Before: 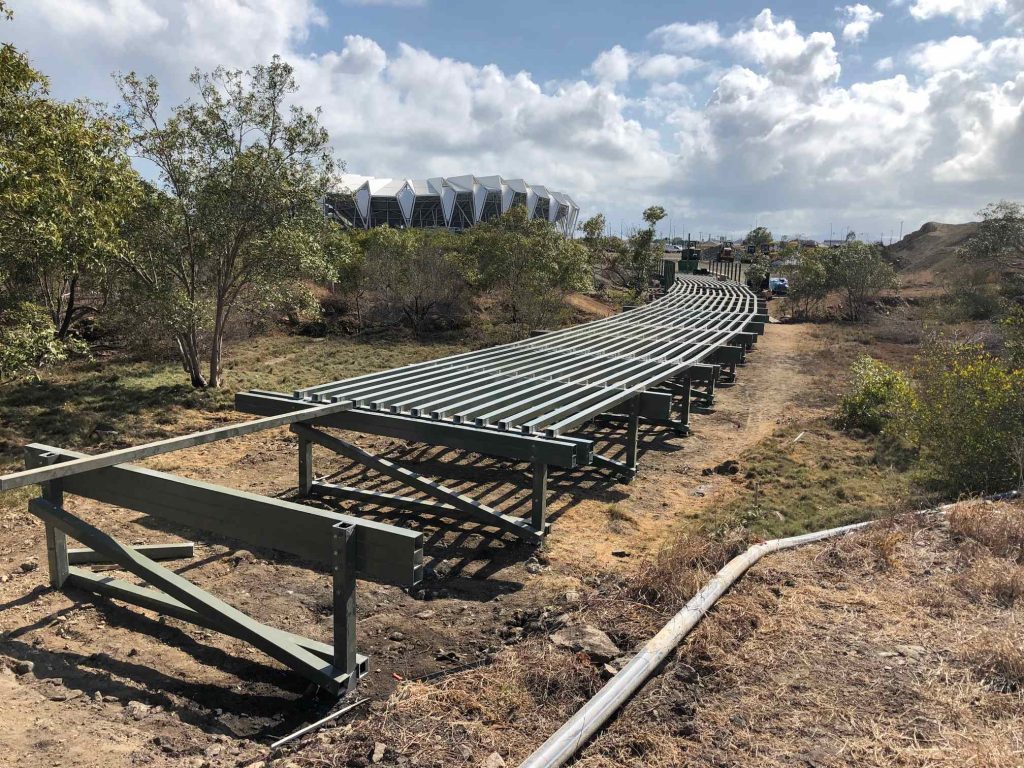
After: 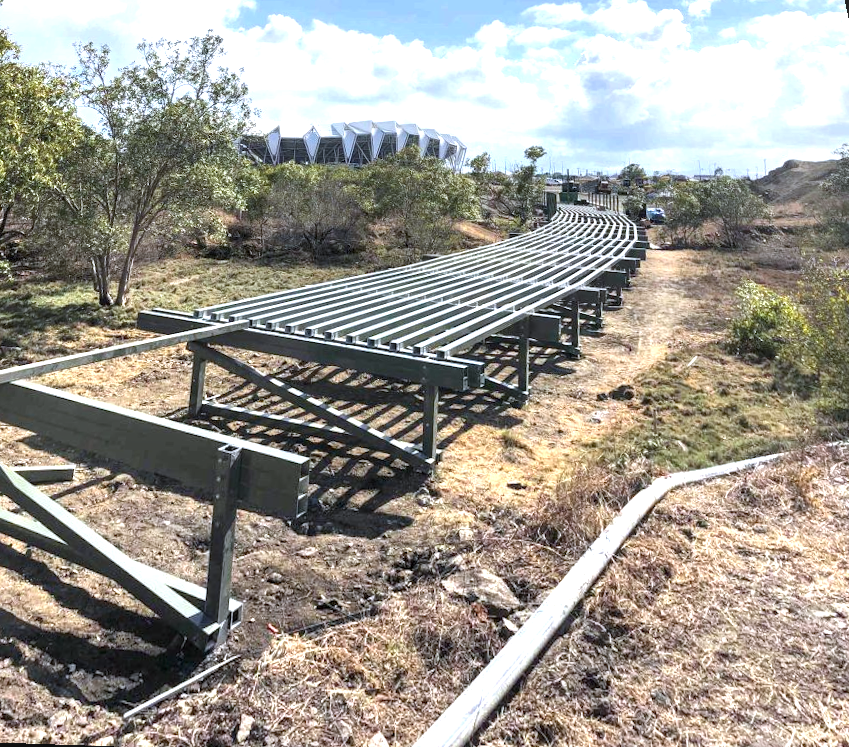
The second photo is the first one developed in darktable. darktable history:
white balance: red 0.954, blue 1.079
local contrast: on, module defaults
exposure: black level correction 0, exposure 1 EV, compensate exposure bias true, compensate highlight preservation false
rotate and perspective: rotation 0.72°, lens shift (vertical) -0.352, lens shift (horizontal) -0.051, crop left 0.152, crop right 0.859, crop top 0.019, crop bottom 0.964
